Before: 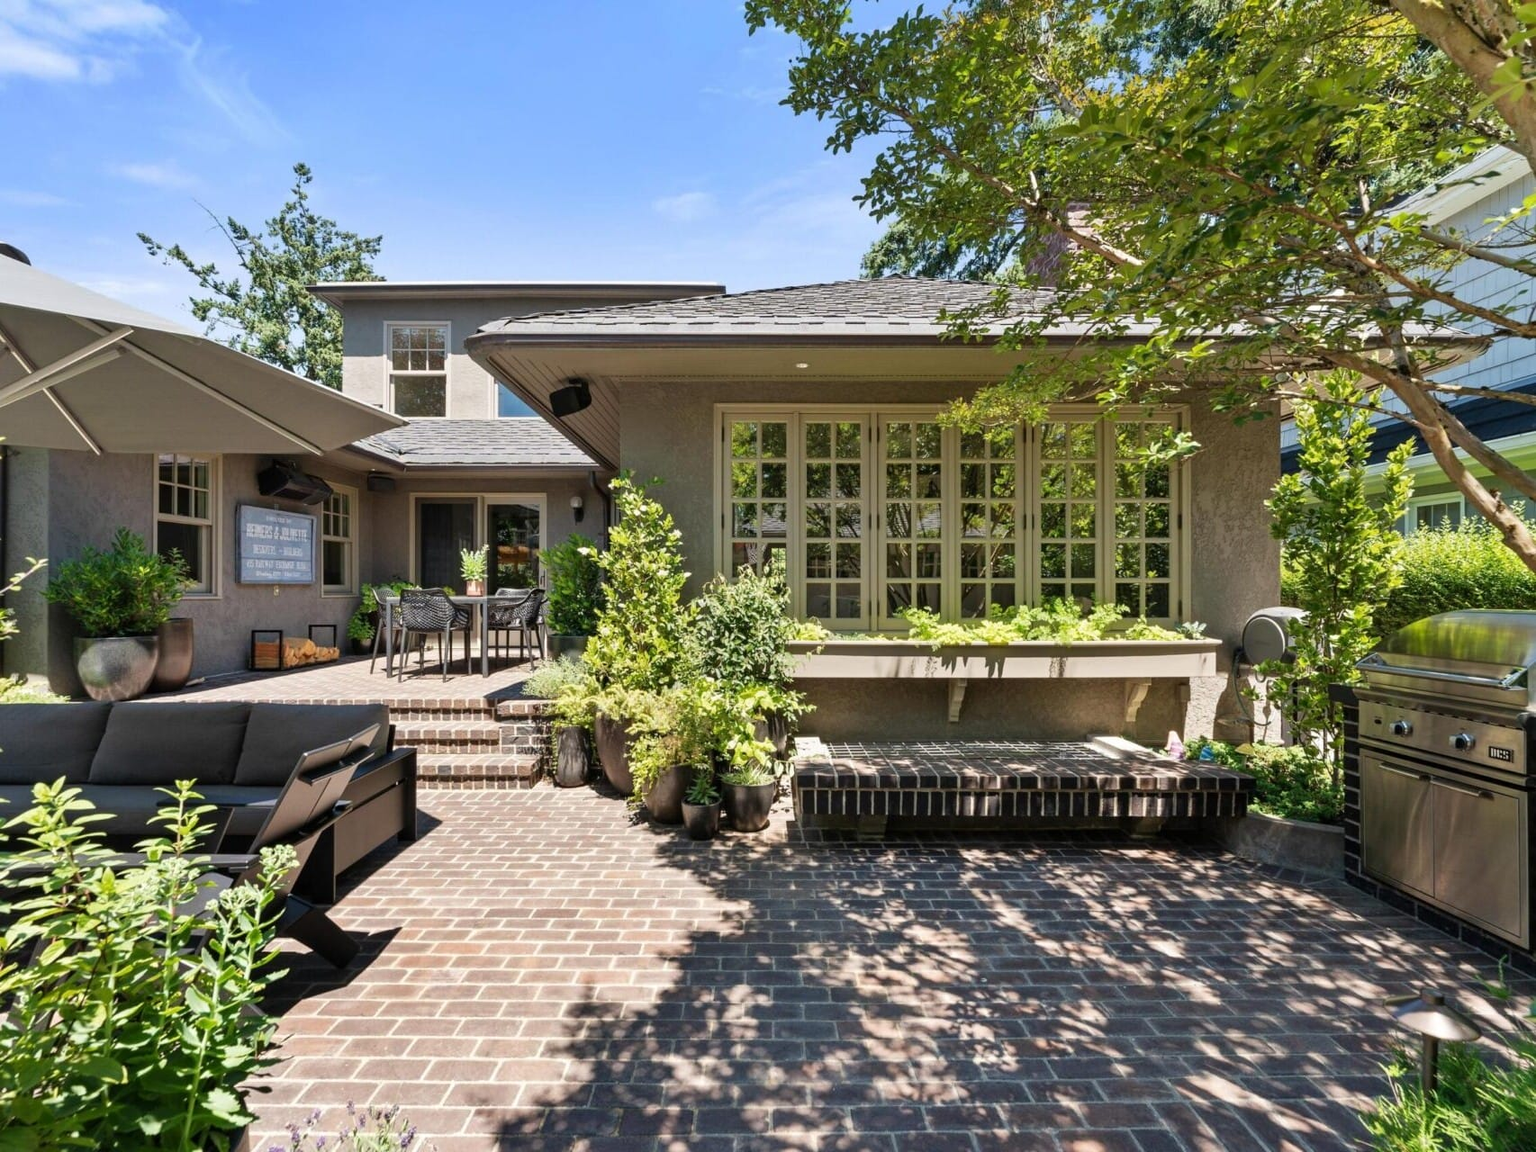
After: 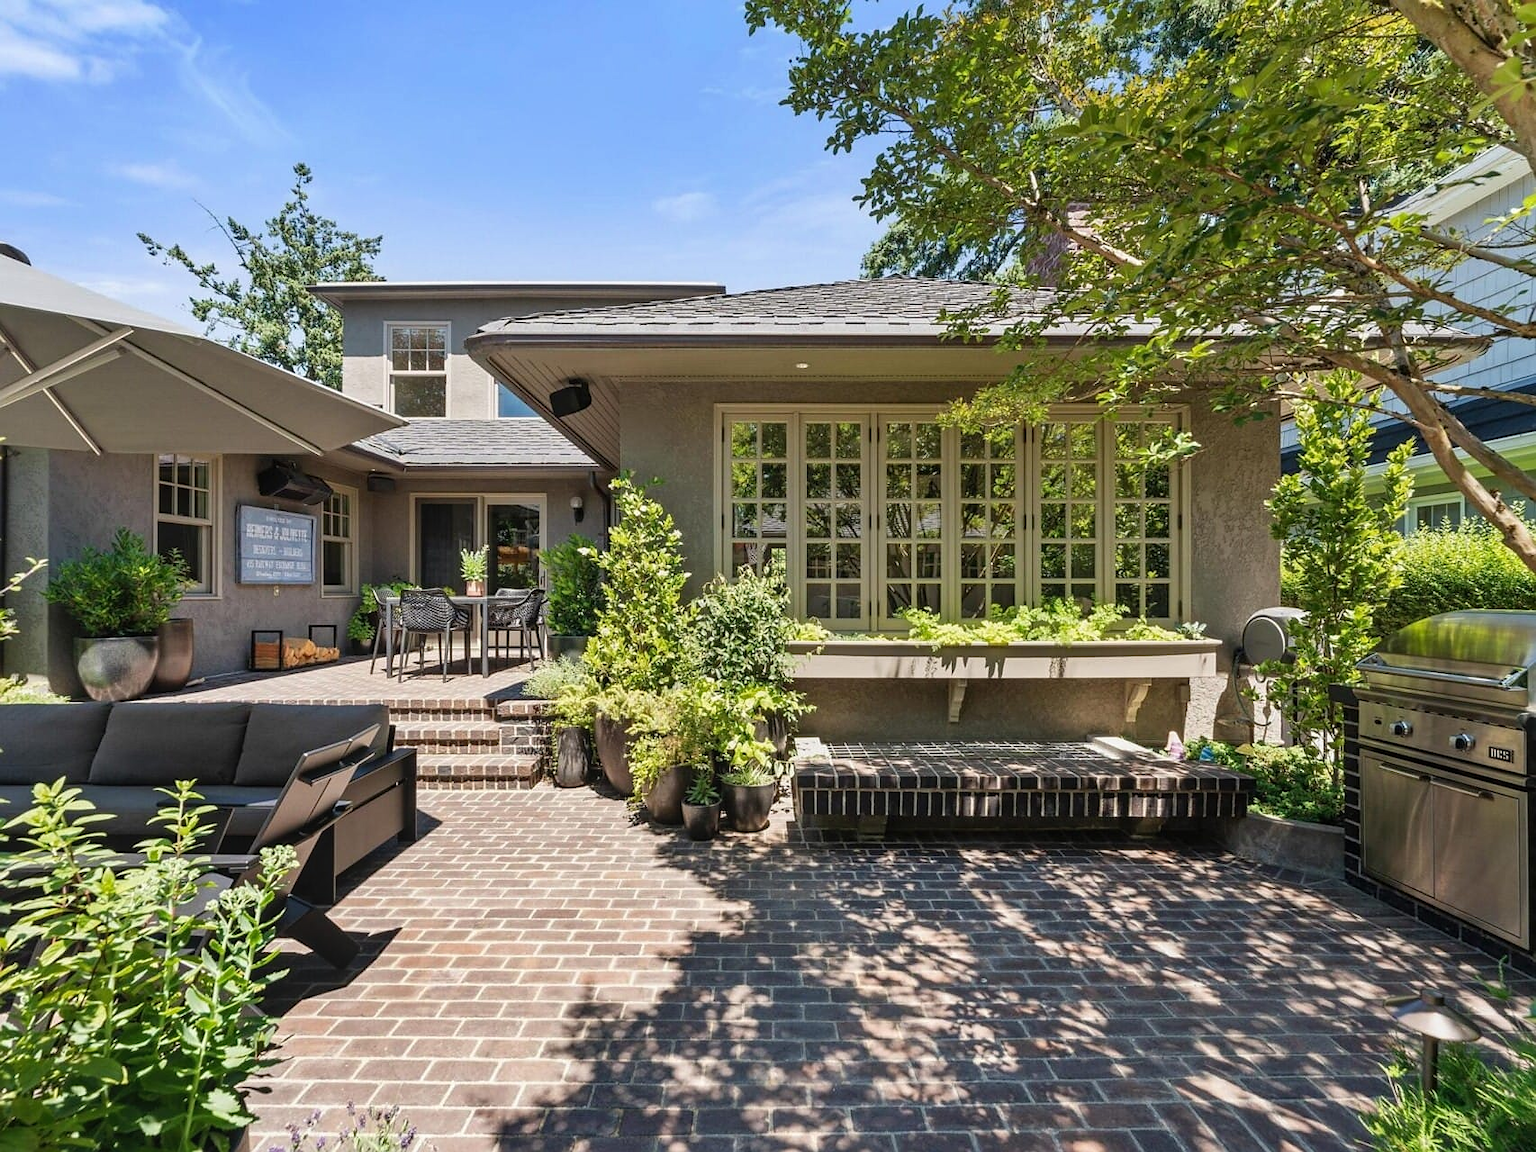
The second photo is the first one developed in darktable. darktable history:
local contrast: detail 109%
sharpen: radius 0.98, amount 0.61
